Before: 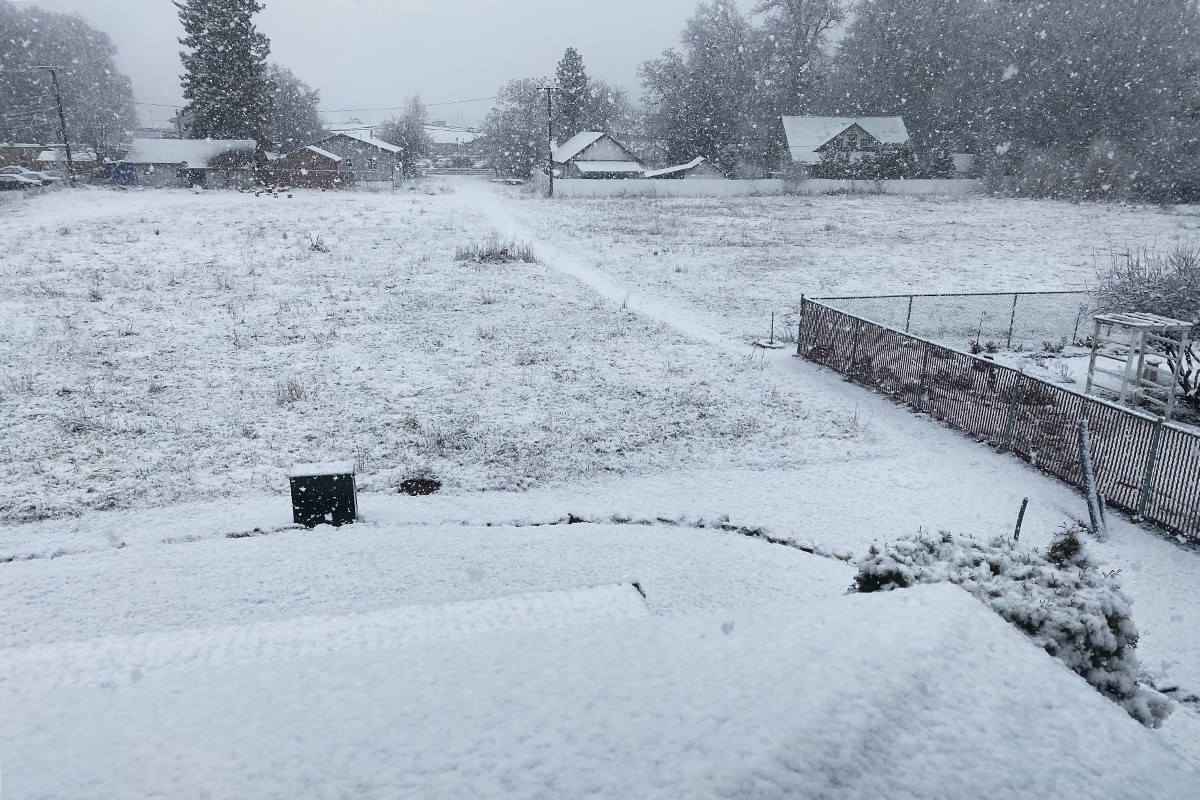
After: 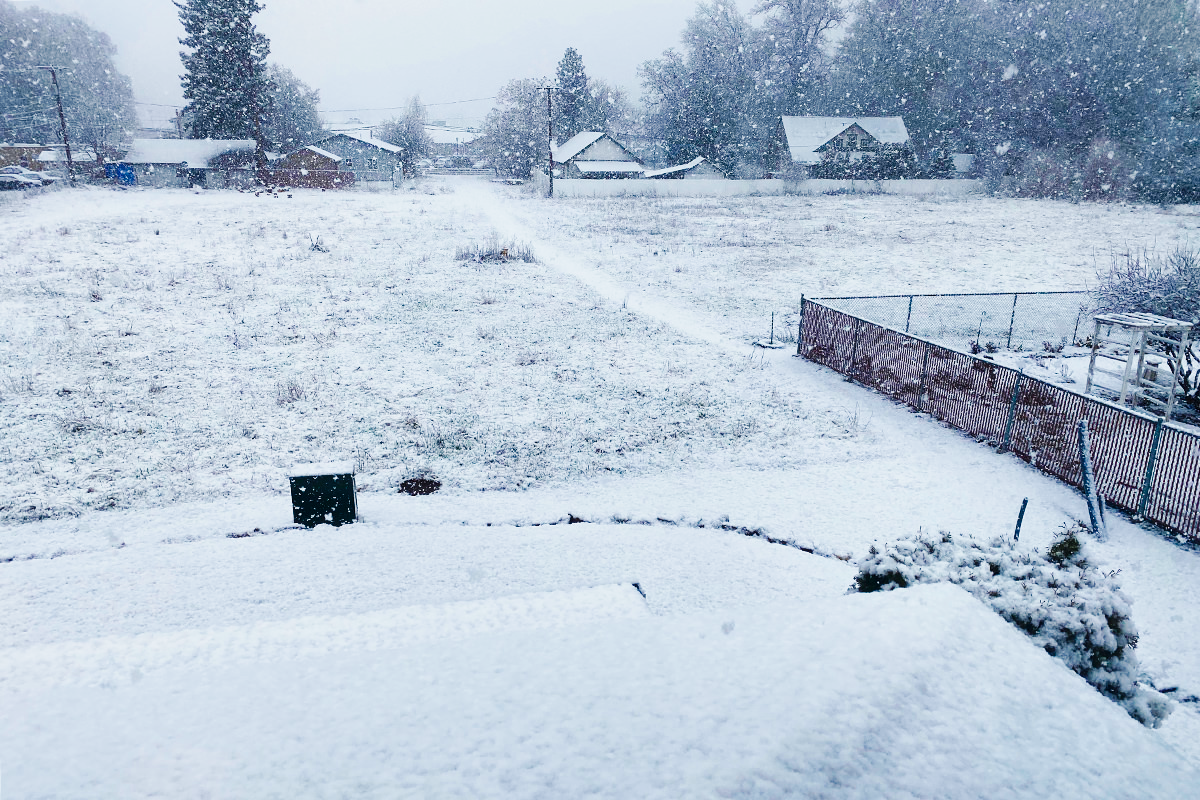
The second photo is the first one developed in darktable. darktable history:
color balance rgb: perceptual saturation grading › global saturation 20%, perceptual saturation grading › highlights -25%, perceptual saturation grading › shadows 50%
base curve: curves: ch0 [(0, 0) (0.032, 0.025) (0.121, 0.166) (0.206, 0.329) (0.605, 0.79) (1, 1)], preserve colors none
color zones: curves: ch0 [(0, 0.613) (0.01, 0.613) (0.245, 0.448) (0.498, 0.529) (0.642, 0.665) (0.879, 0.777) (0.99, 0.613)]; ch1 [(0, 0) (0.143, 0) (0.286, 0) (0.429, 0) (0.571, 0) (0.714, 0) (0.857, 0)], mix -138.01%
